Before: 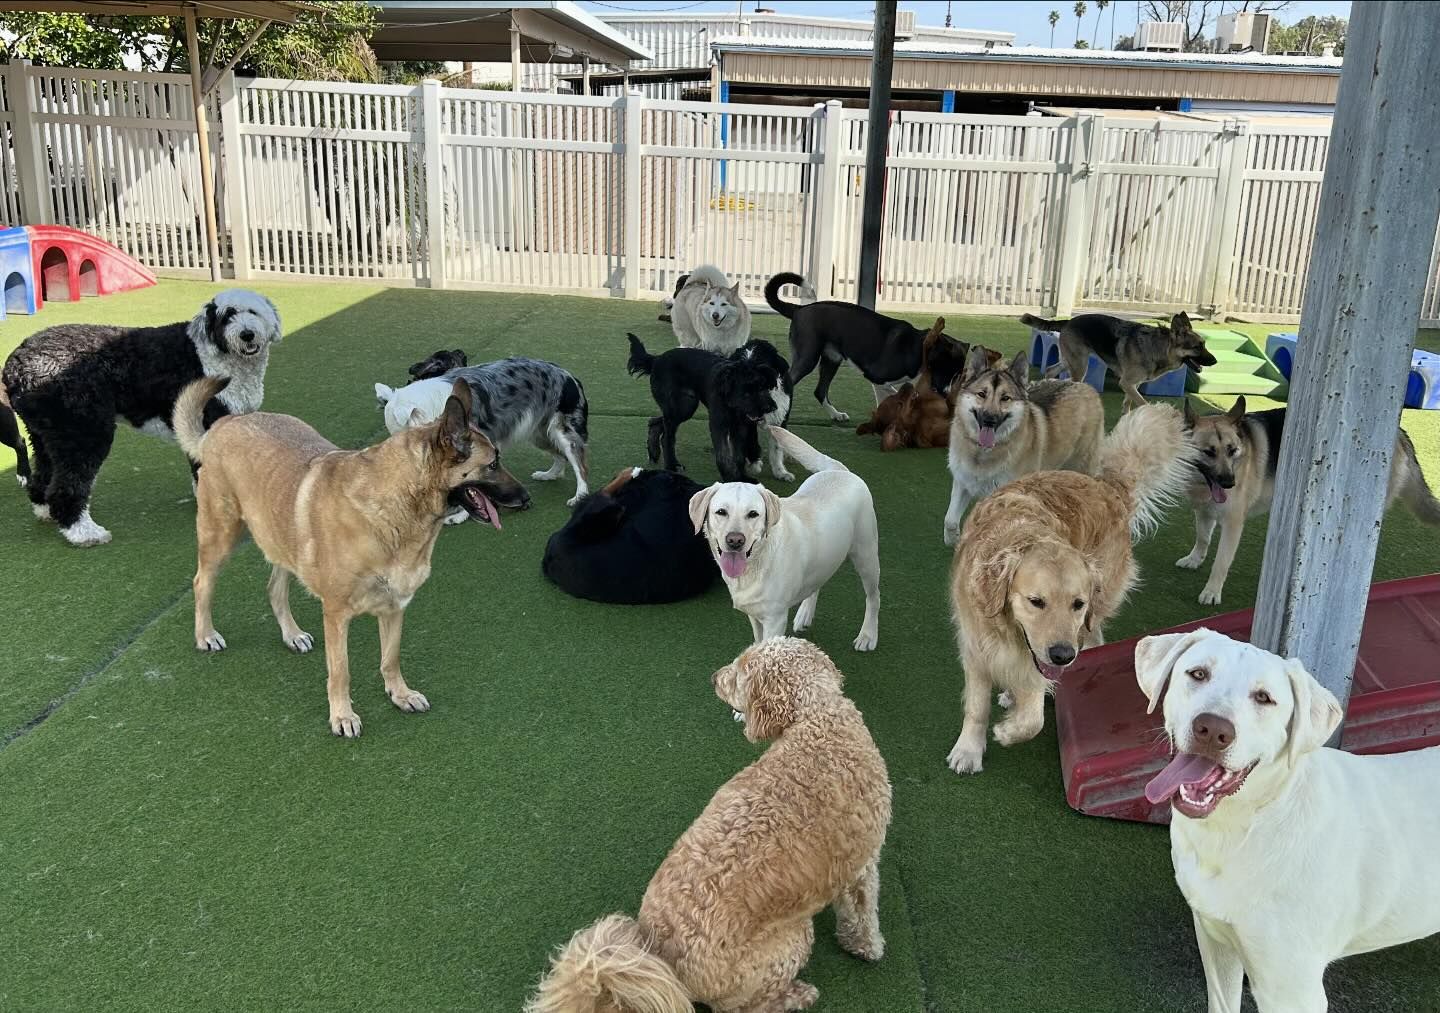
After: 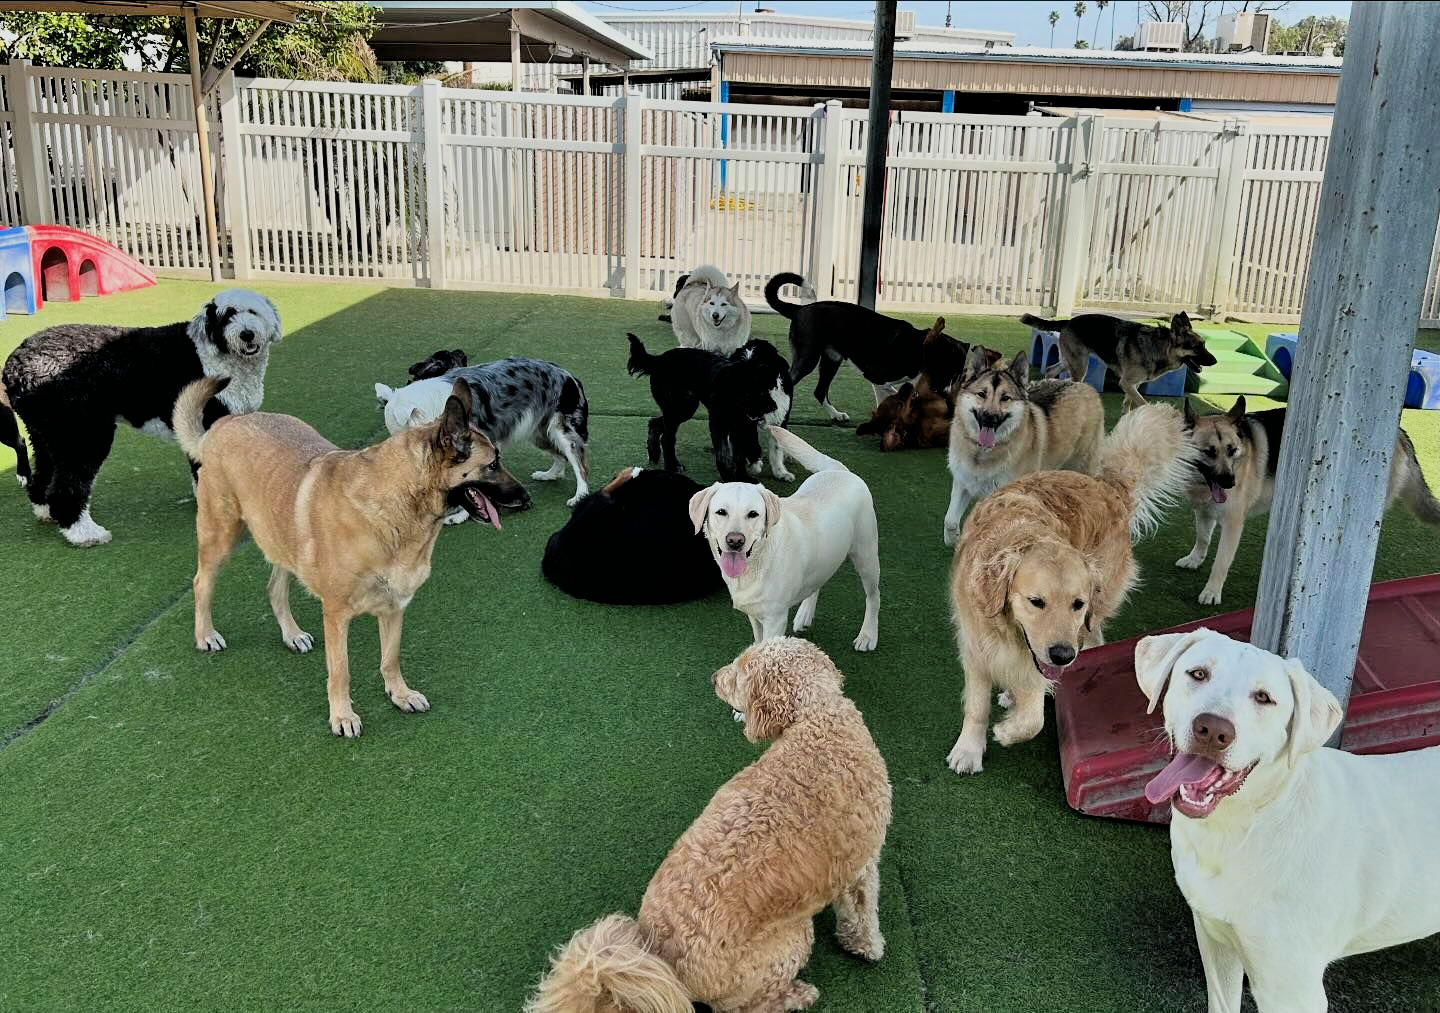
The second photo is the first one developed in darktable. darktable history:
shadows and highlights: shadows 59.43, highlights -60.31, soften with gaussian
filmic rgb: black relative exposure -7.73 EV, white relative exposure 4.38 EV, threshold 3.06 EV, hardness 3.76, latitude 49.67%, contrast 1.101, enable highlight reconstruction true
